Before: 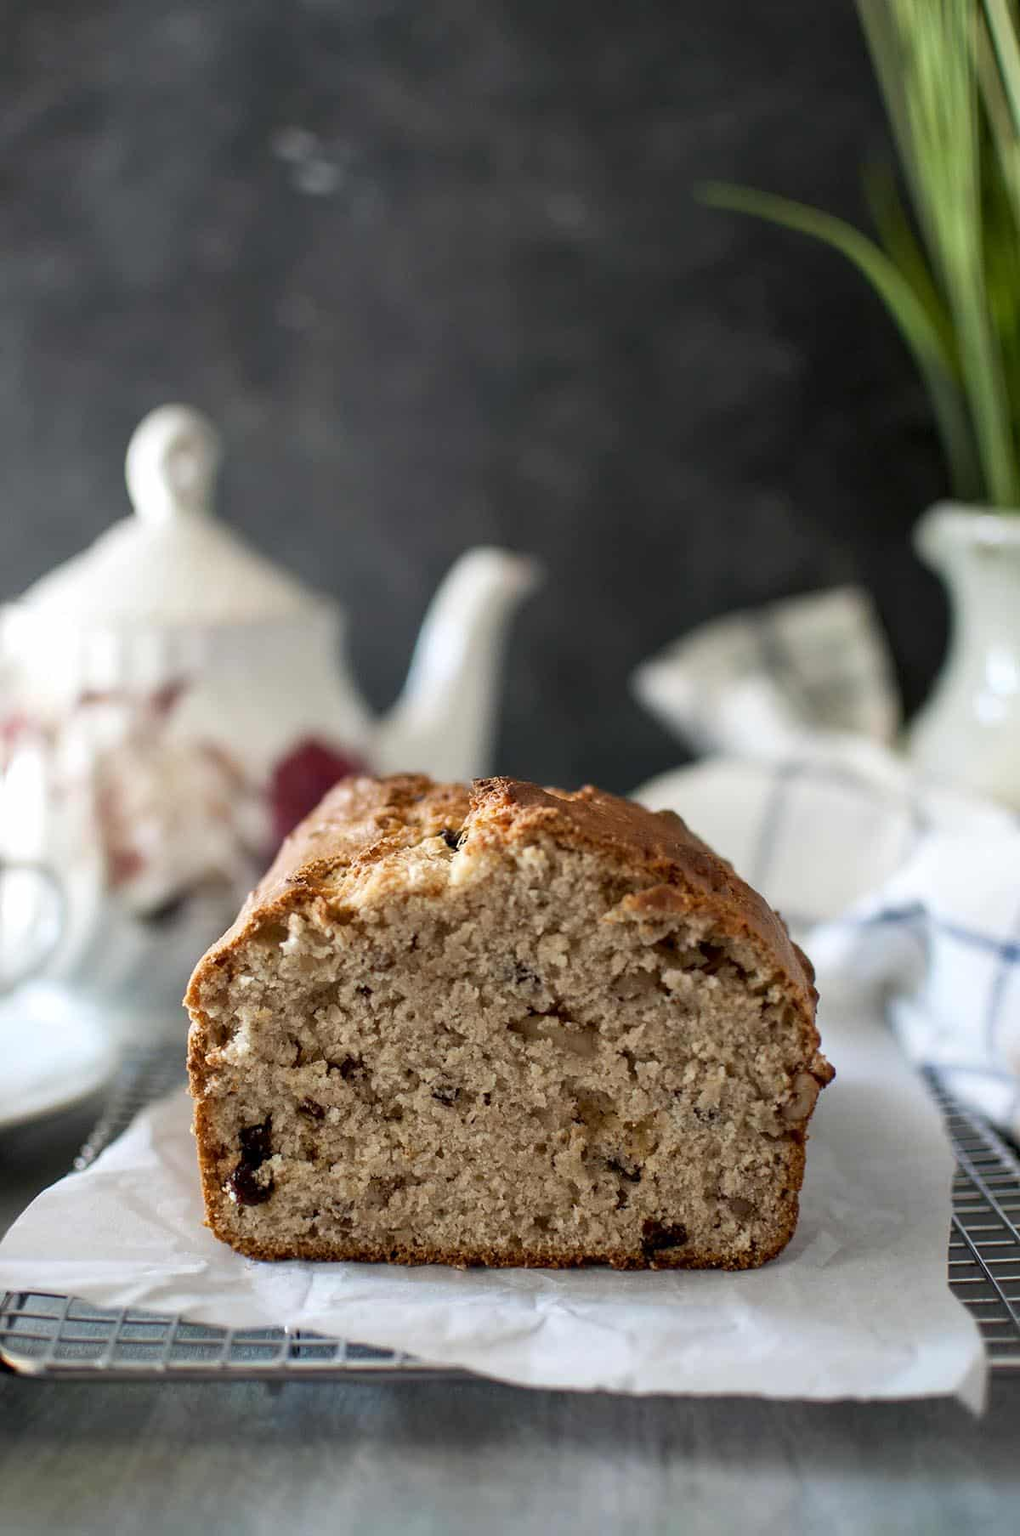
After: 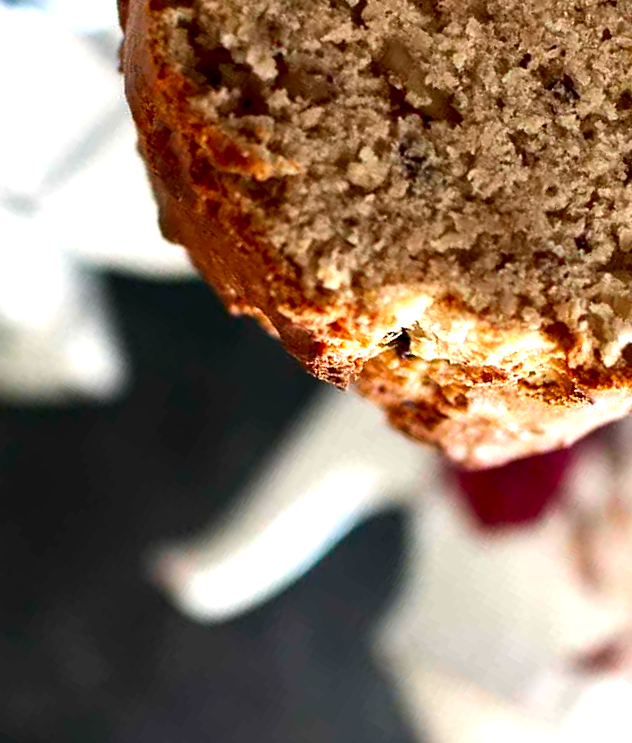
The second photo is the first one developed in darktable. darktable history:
exposure: black level correction 0, exposure 0.7 EV, compensate exposure bias true, compensate highlight preservation false
contrast brightness saturation: contrast 0.104, brightness -0.261, saturation 0.142
crop and rotate: angle 148.61°, left 9.128%, top 15.605%, right 4.491%, bottom 16.987%
